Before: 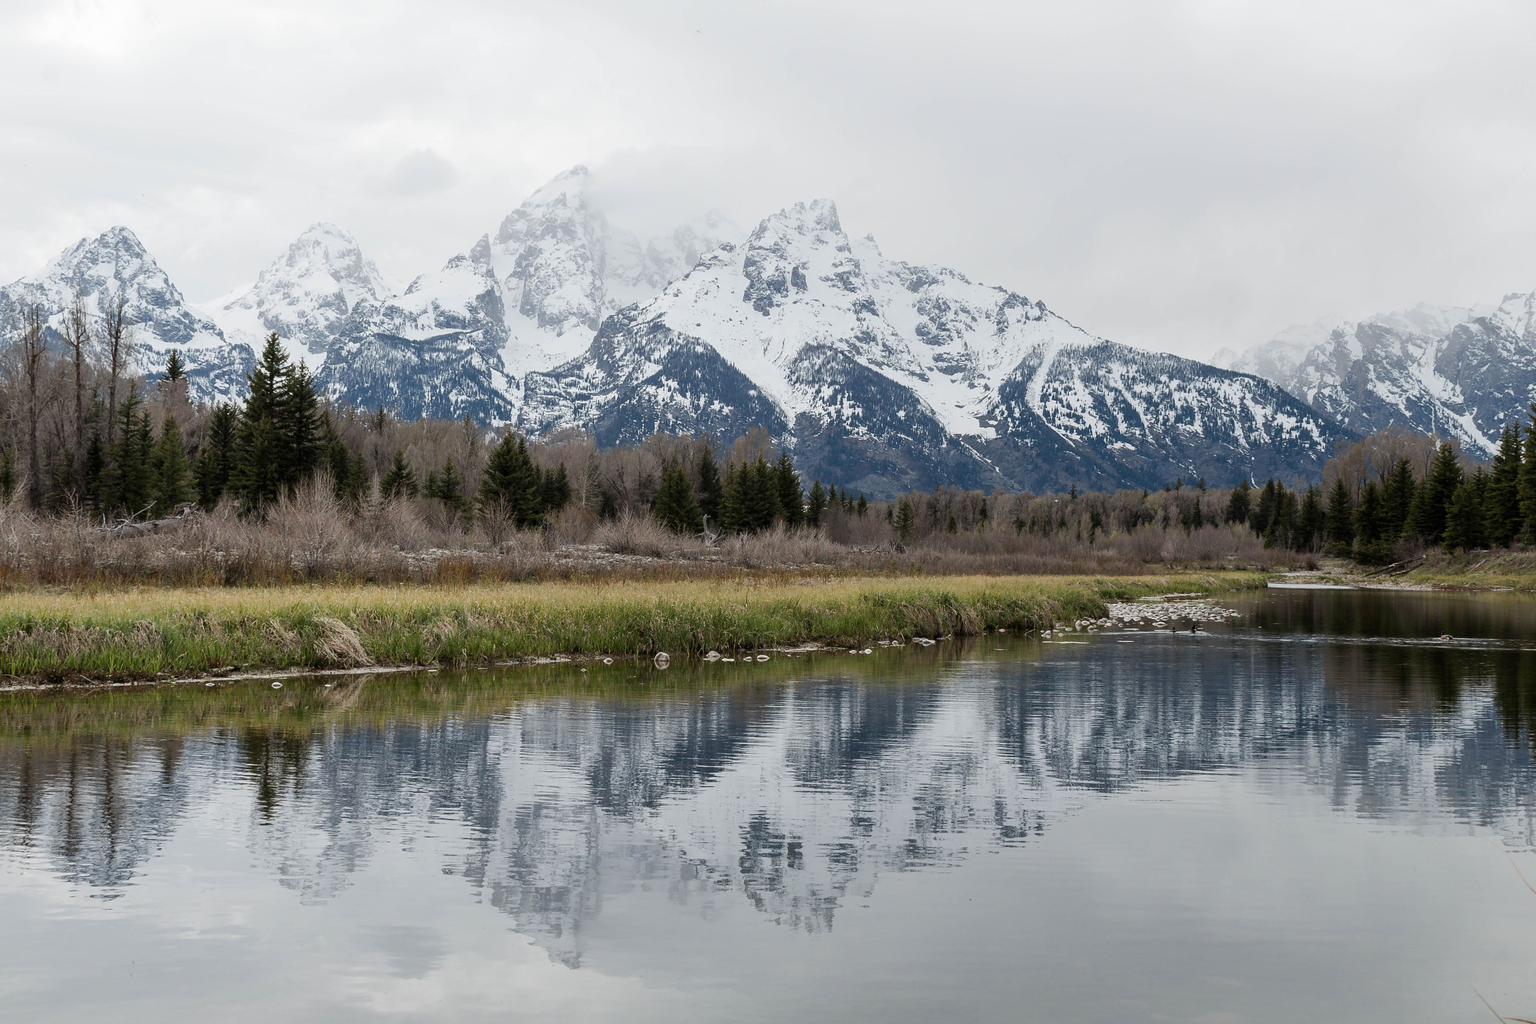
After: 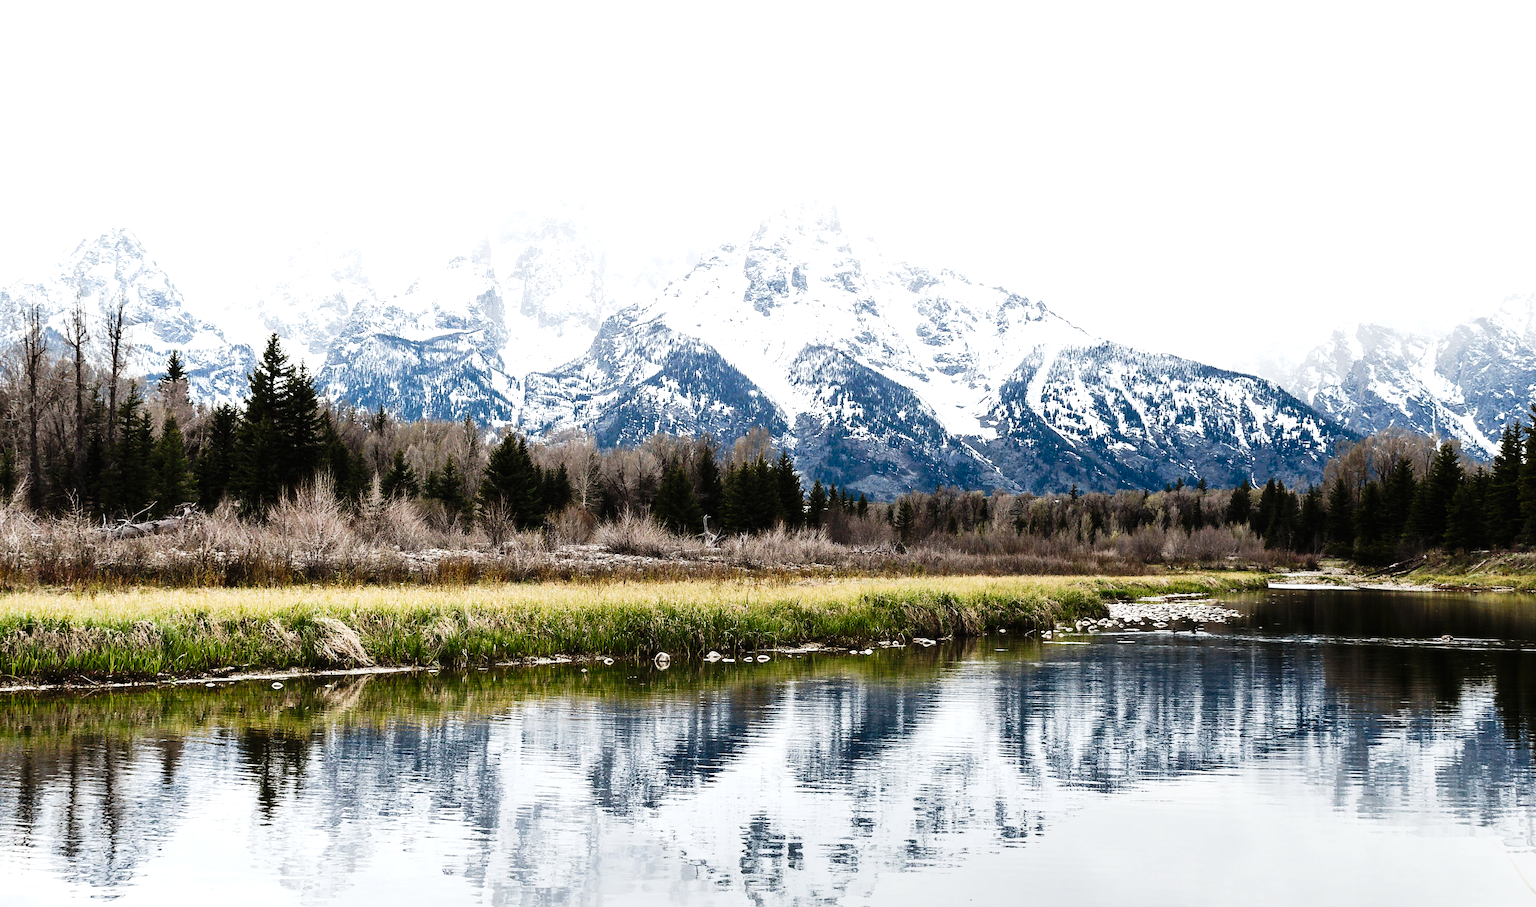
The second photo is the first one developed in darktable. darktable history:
tone curve: curves: ch0 [(0, 0) (0.003, 0.011) (0.011, 0.014) (0.025, 0.023) (0.044, 0.035) (0.069, 0.047) (0.1, 0.065) (0.136, 0.098) (0.177, 0.139) (0.224, 0.214) (0.277, 0.306) (0.335, 0.392) (0.399, 0.484) (0.468, 0.584) (0.543, 0.68) (0.623, 0.772) (0.709, 0.847) (0.801, 0.905) (0.898, 0.951) (1, 1)], preserve colors none
tone equalizer: -8 EV -1.11 EV, -7 EV -0.996 EV, -6 EV -0.879 EV, -5 EV -0.577 EV, -3 EV 0.603 EV, -2 EV 0.838 EV, -1 EV 0.992 EV, +0 EV 1.06 EV, edges refinement/feathering 500, mask exposure compensation -1.57 EV, preserve details no
color correction: highlights b* -0.017, saturation 1.1
crop and rotate: top 0%, bottom 11.4%
